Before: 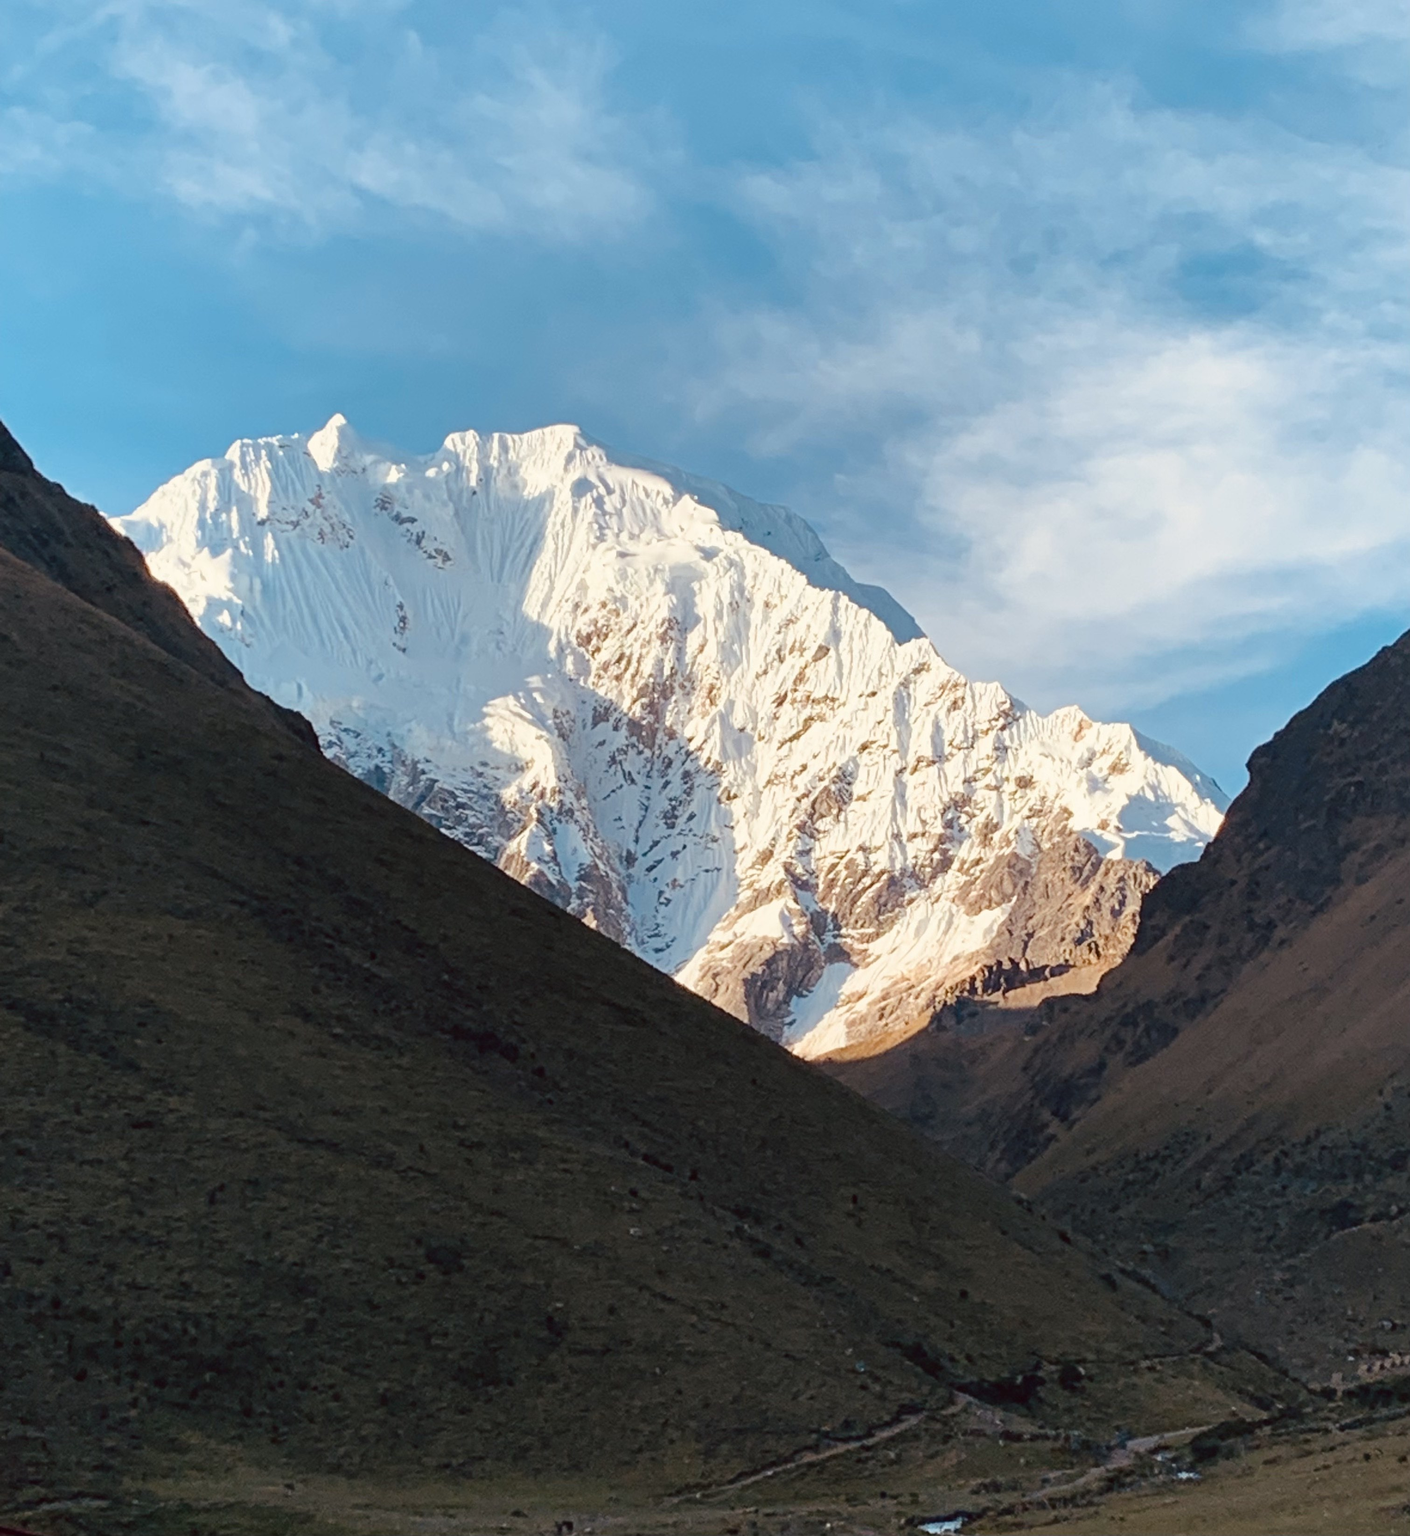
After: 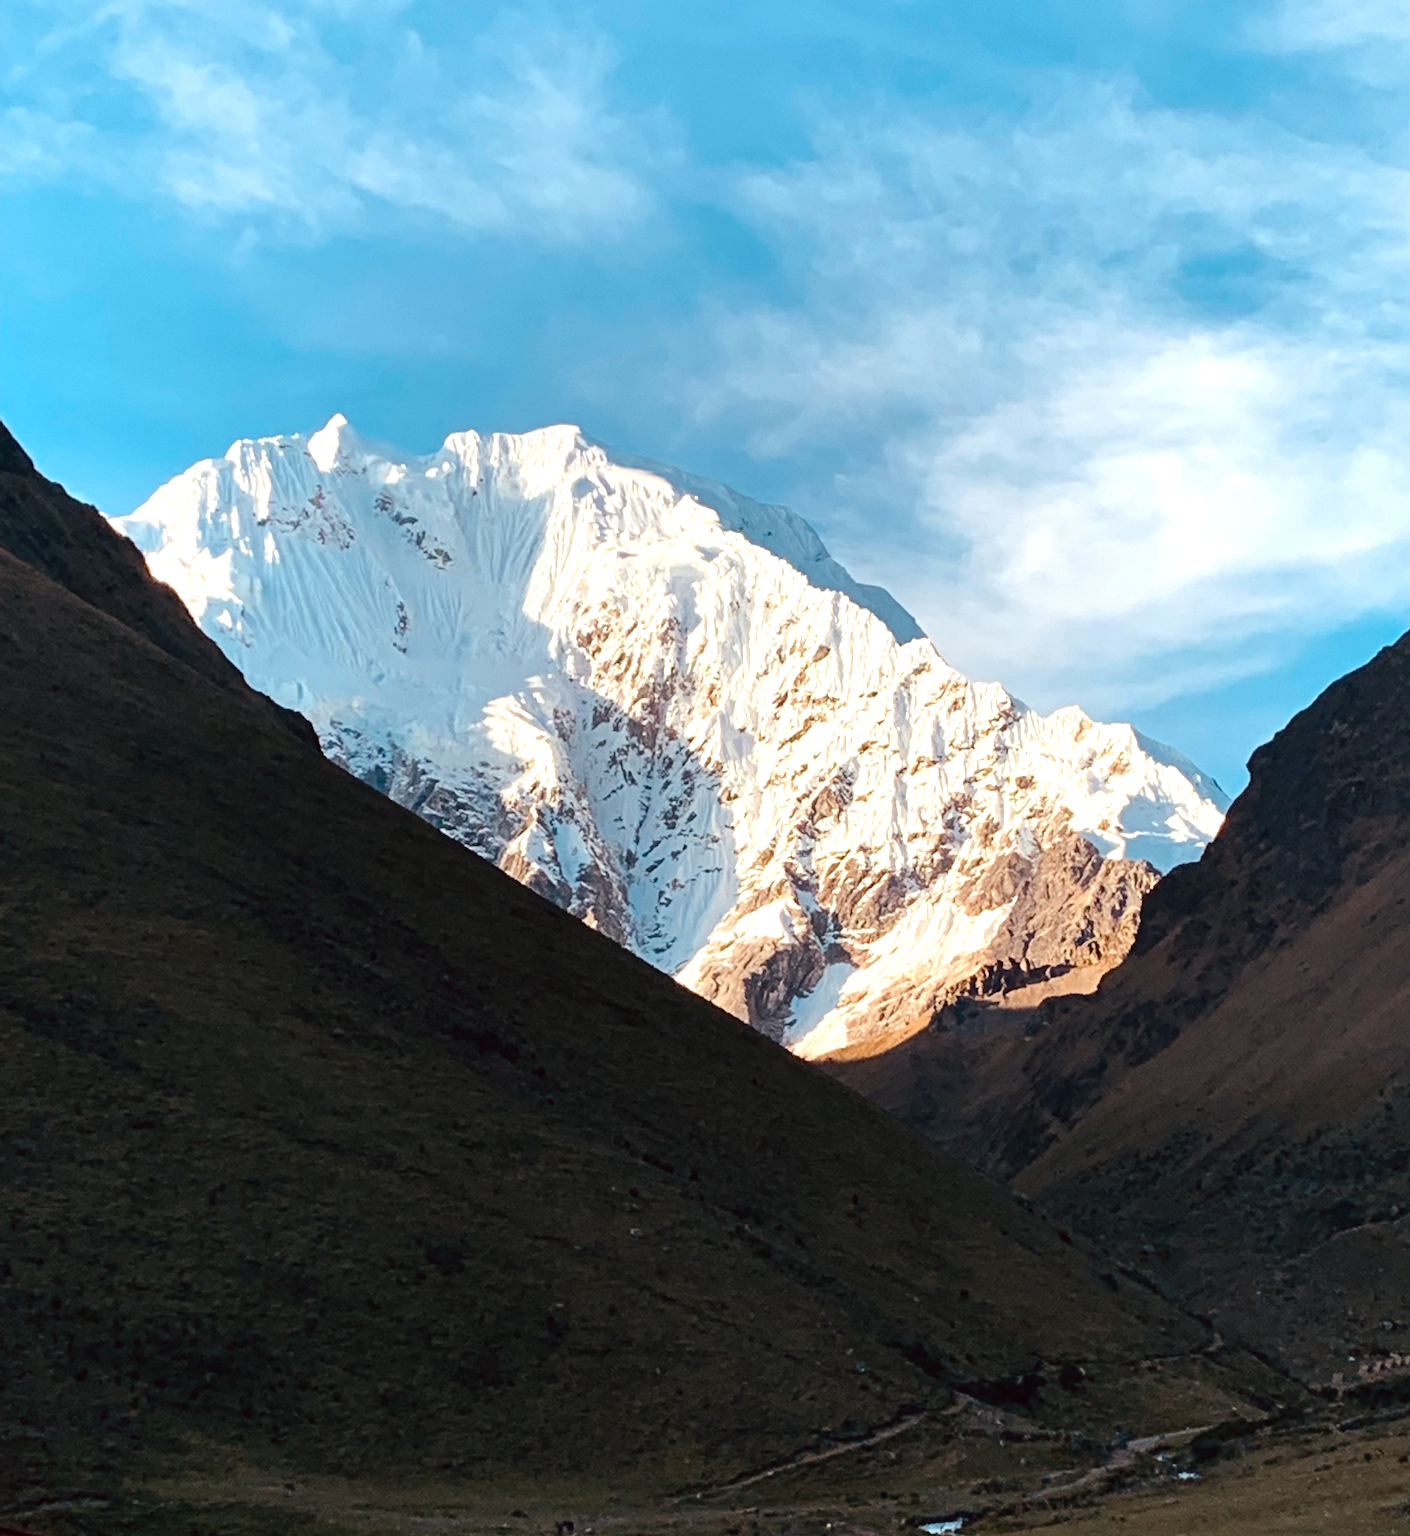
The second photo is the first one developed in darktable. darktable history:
exposure: exposure -0.21 EV, compensate highlight preservation false
tone equalizer: -8 EV -0.75 EV, -7 EV -0.7 EV, -6 EV -0.6 EV, -5 EV -0.4 EV, -3 EV 0.4 EV, -2 EV 0.6 EV, -1 EV 0.7 EV, +0 EV 0.75 EV, edges refinement/feathering 500, mask exposure compensation -1.57 EV, preserve details no
